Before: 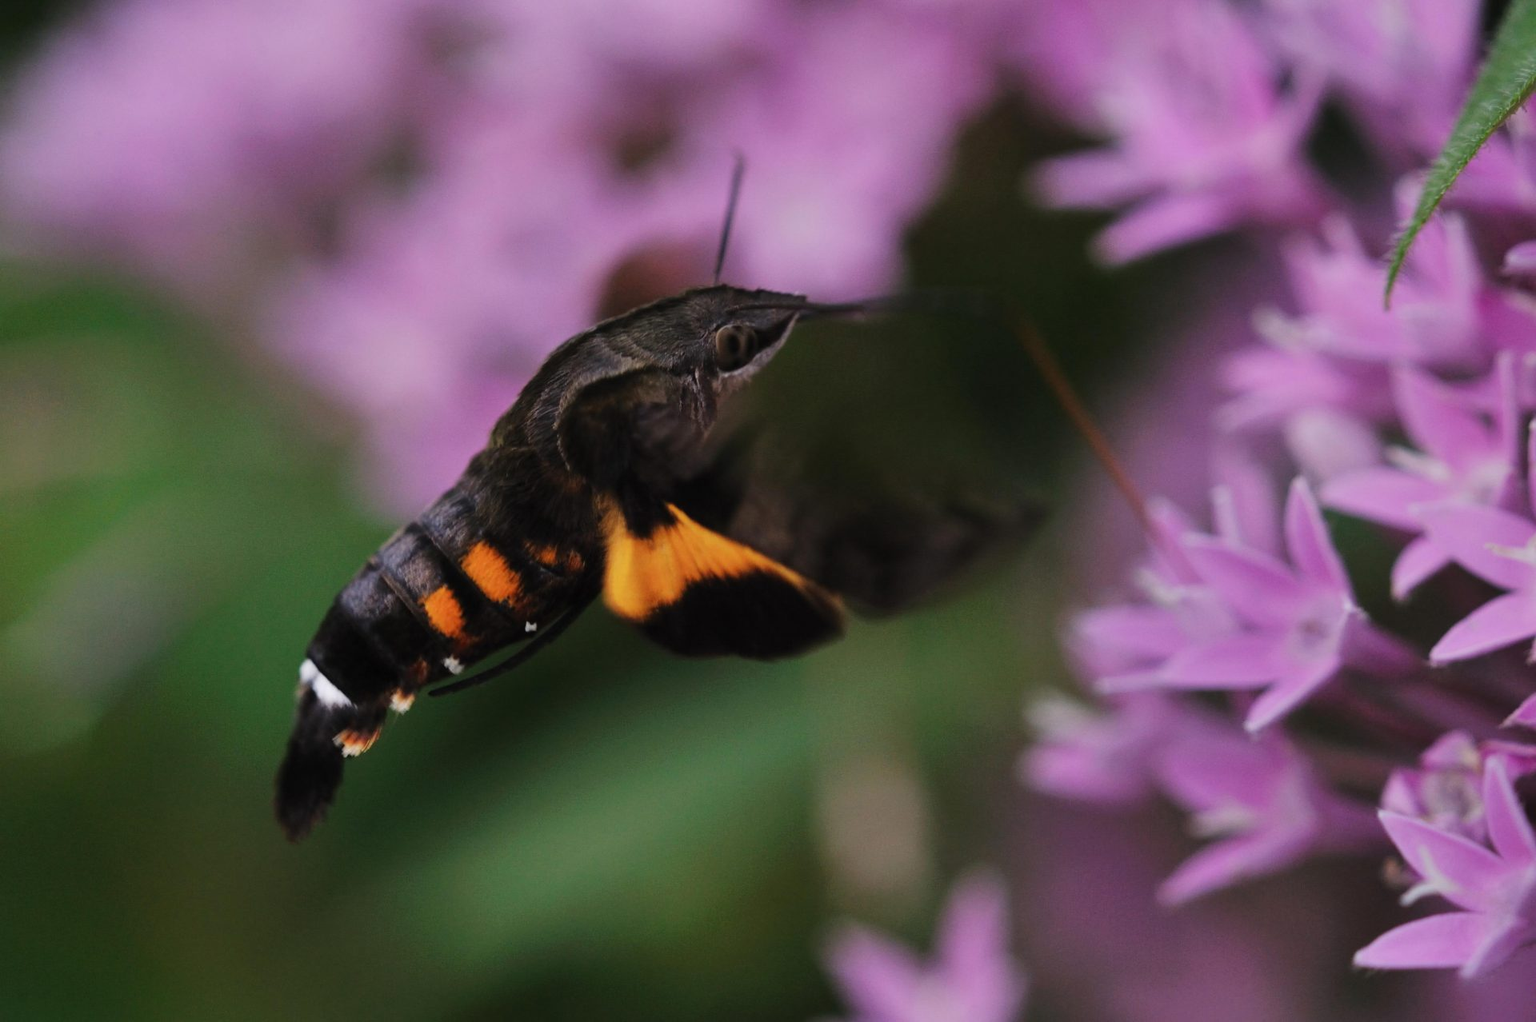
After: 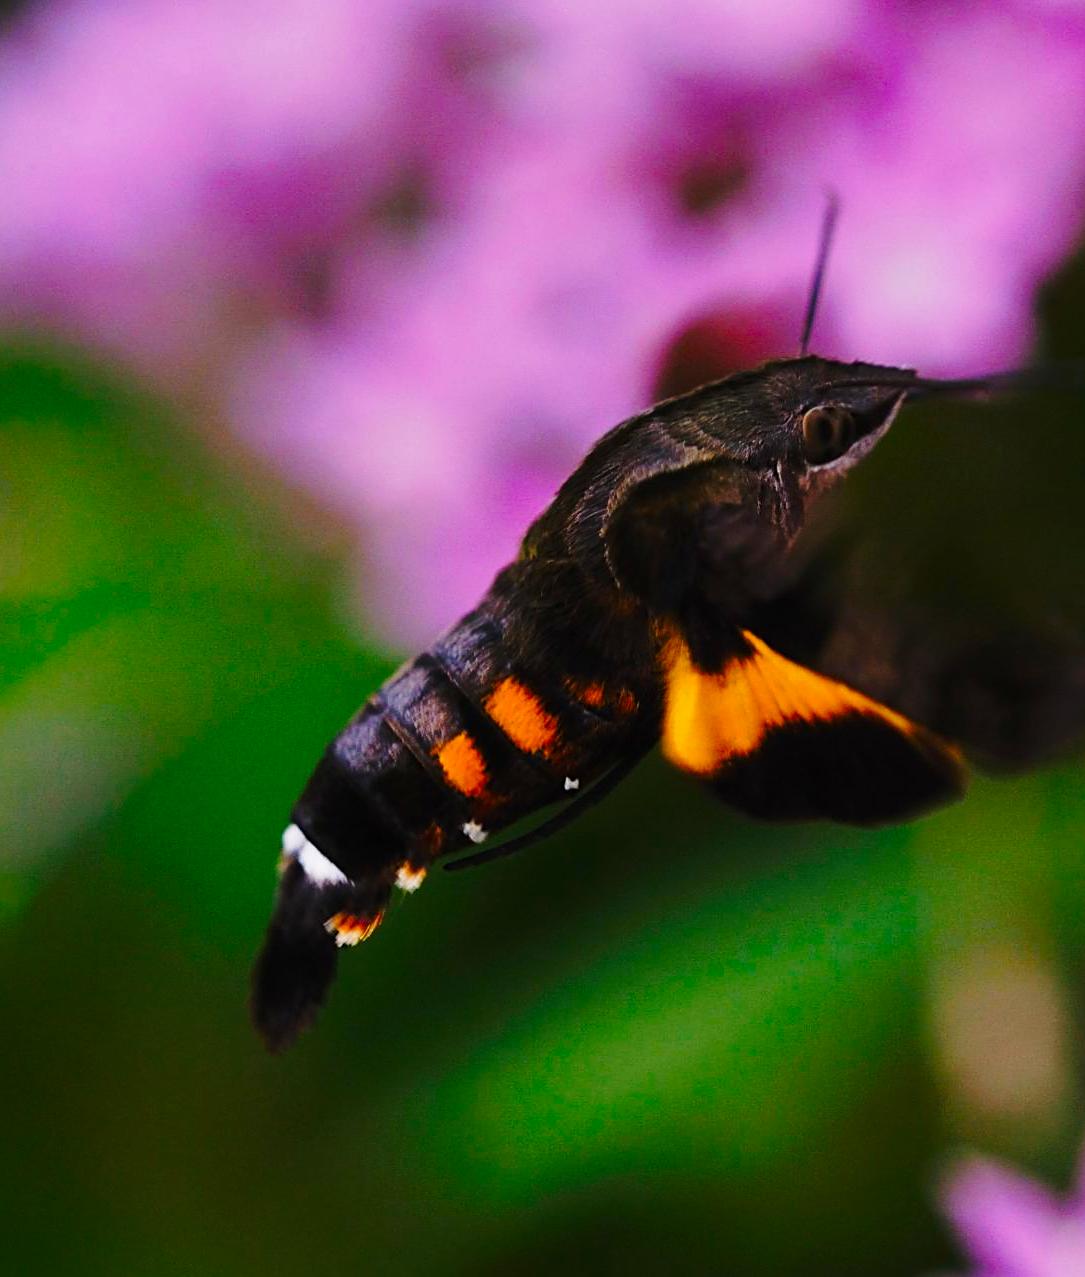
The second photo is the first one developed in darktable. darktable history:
crop: left 4.801%, right 38.637%
sharpen: on, module defaults
color balance rgb: highlights gain › chroma 0.219%, highlights gain › hue 330.98°, linear chroma grading › global chroma 14.761%, perceptual saturation grading › global saturation 0.343%, perceptual saturation grading › highlights -17.019%, perceptual saturation grading › mid-tones 33.706%, perceptual saturation grading › shadows 50.46%, global vibrance 20%
tone equalizer: on, module defaults
tone curve: curves: ch0 [(0, 0) (0.234, 0.191) (0.48, 0.534) (0.608, 0.667) (0.725, 0.809) (0.864, 0.922) (1, 1)]; ch1 [(0, 0) (0.453, 0.43) (0.5, 0.5) (0.615, 0.649) (1, 1)]; ch2 [(0, 0) (0.5, 0.5) (0.586, 0.617) (1, 1)], preserve colors none
